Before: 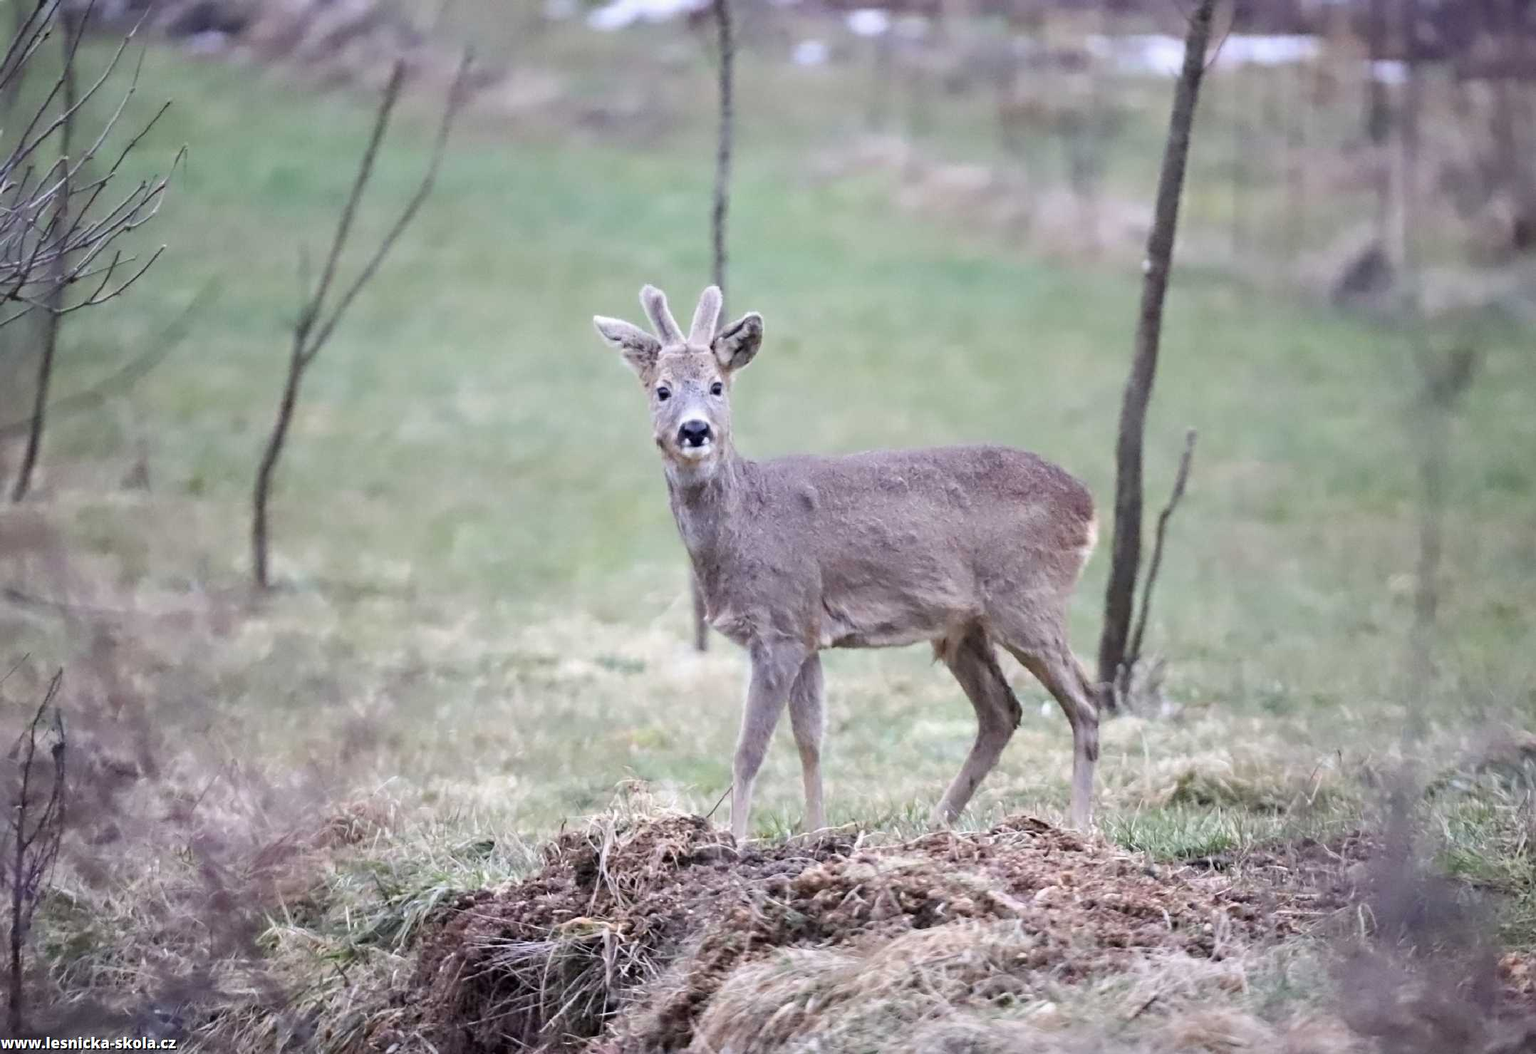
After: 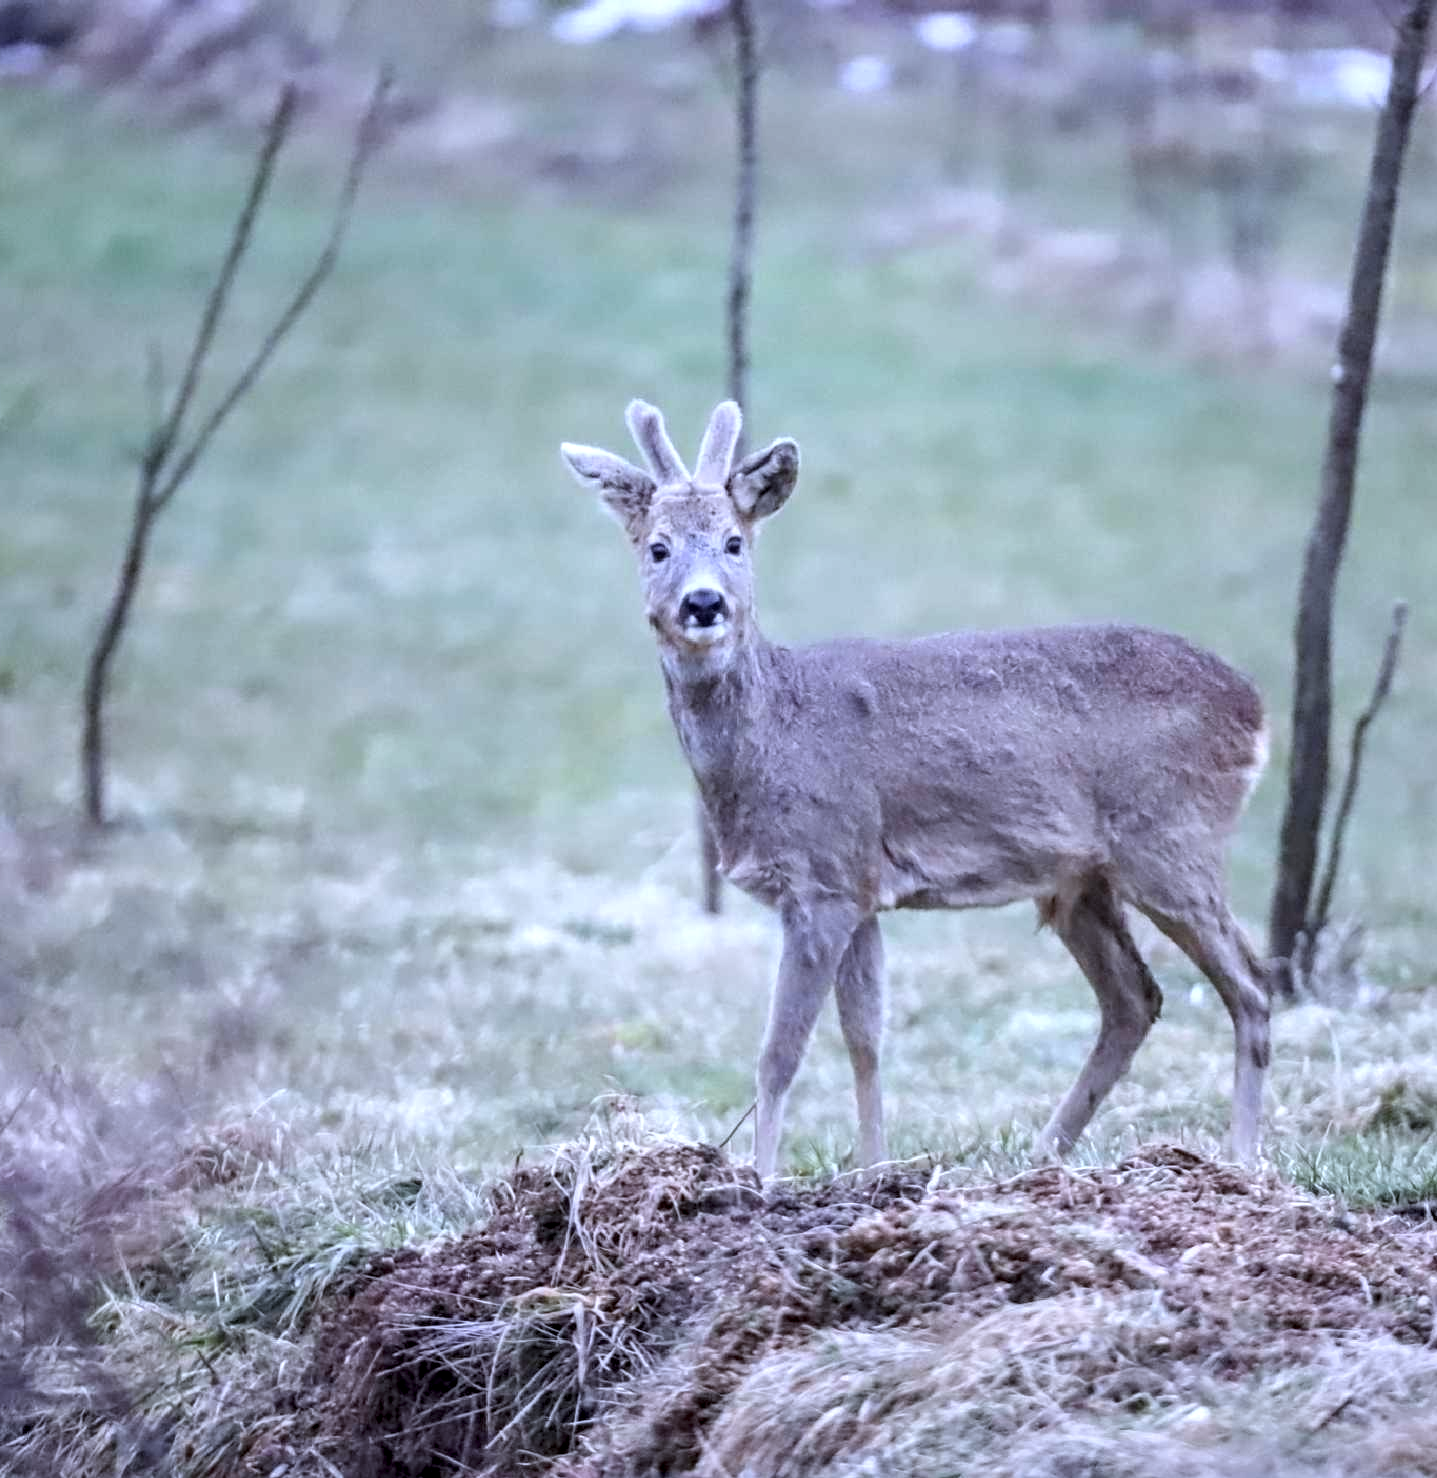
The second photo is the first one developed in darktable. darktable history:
local contrast: highlights 25%, detail 130%
white balance: red 0.948, green 1.02, blue 1.176
crop and rotate: left 12.648%, right 20.685%
